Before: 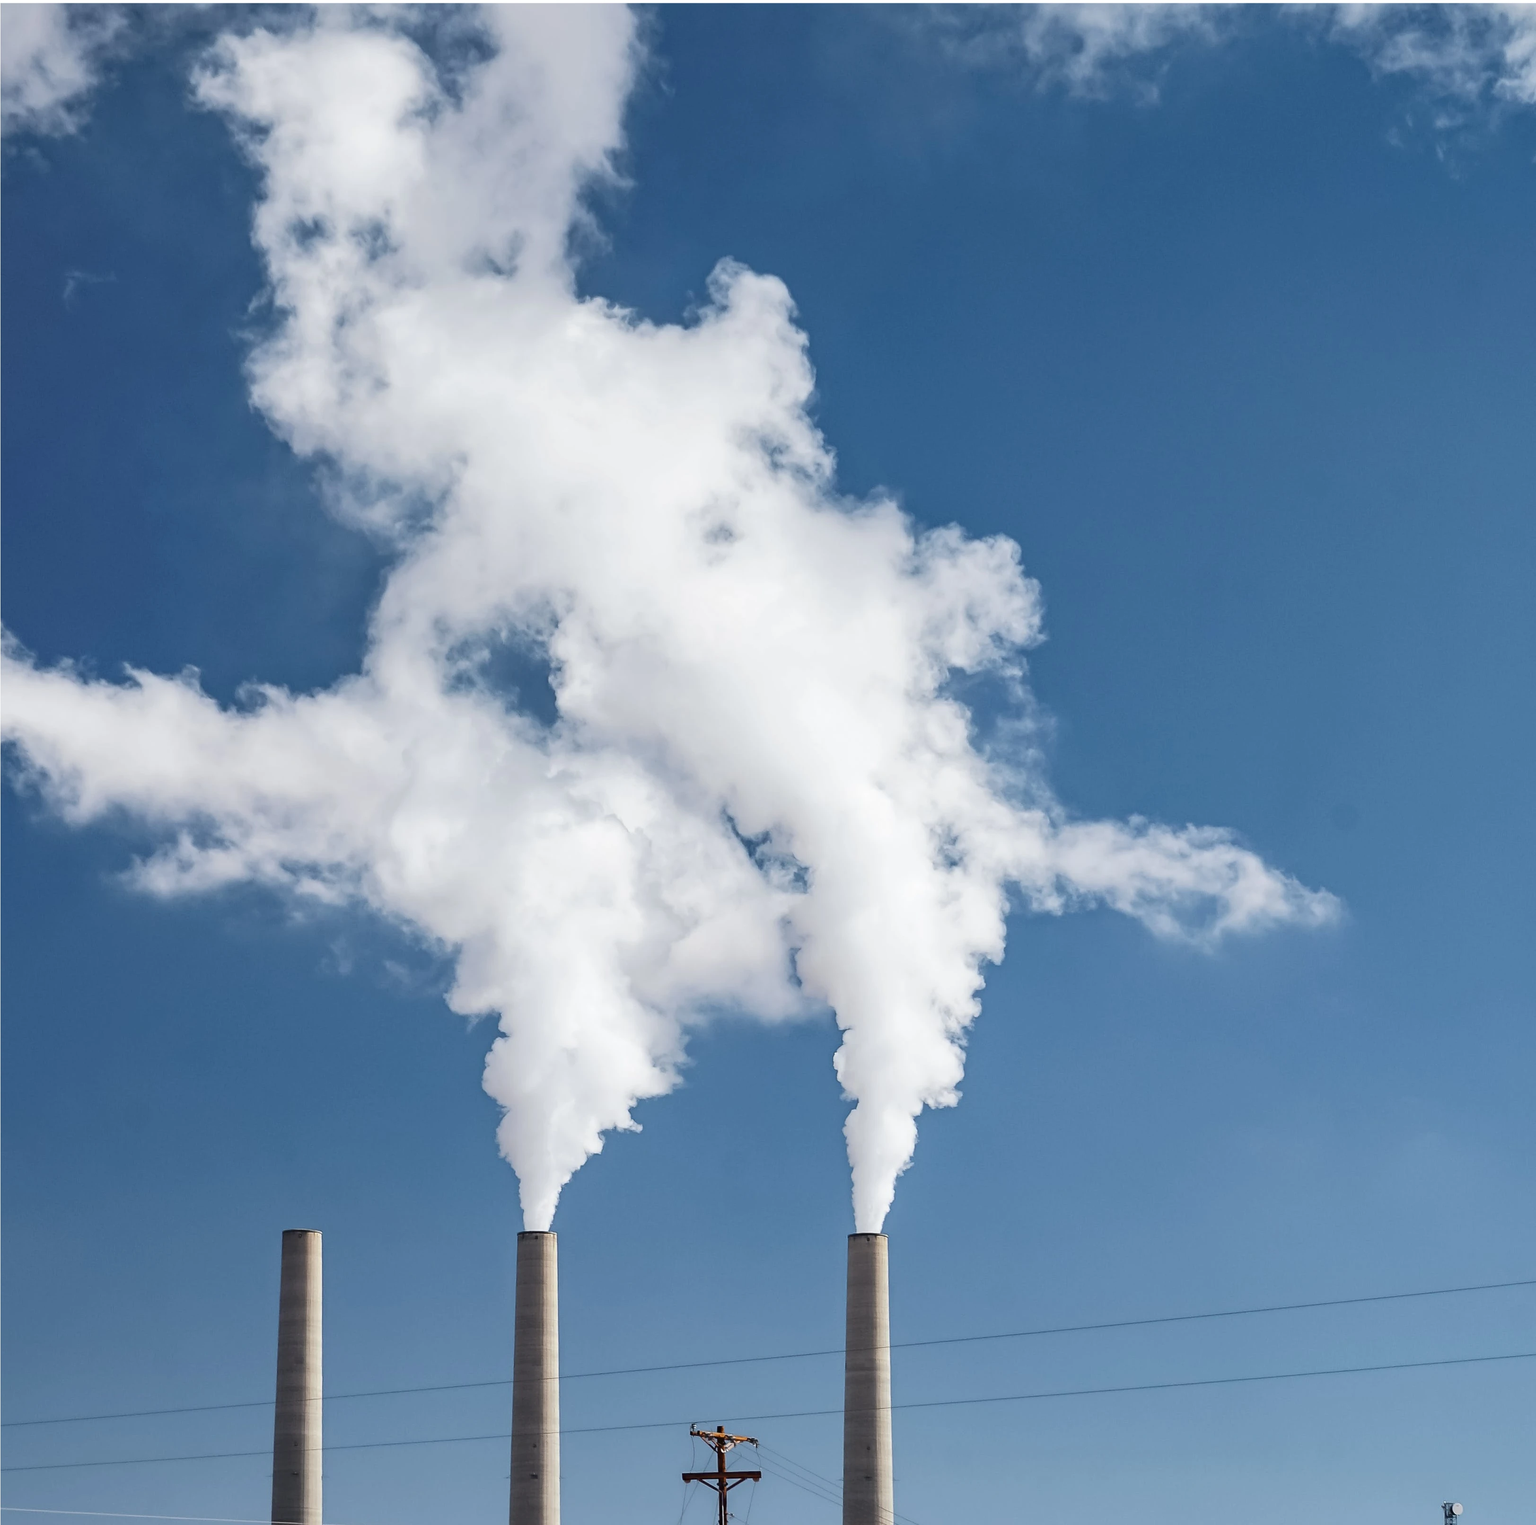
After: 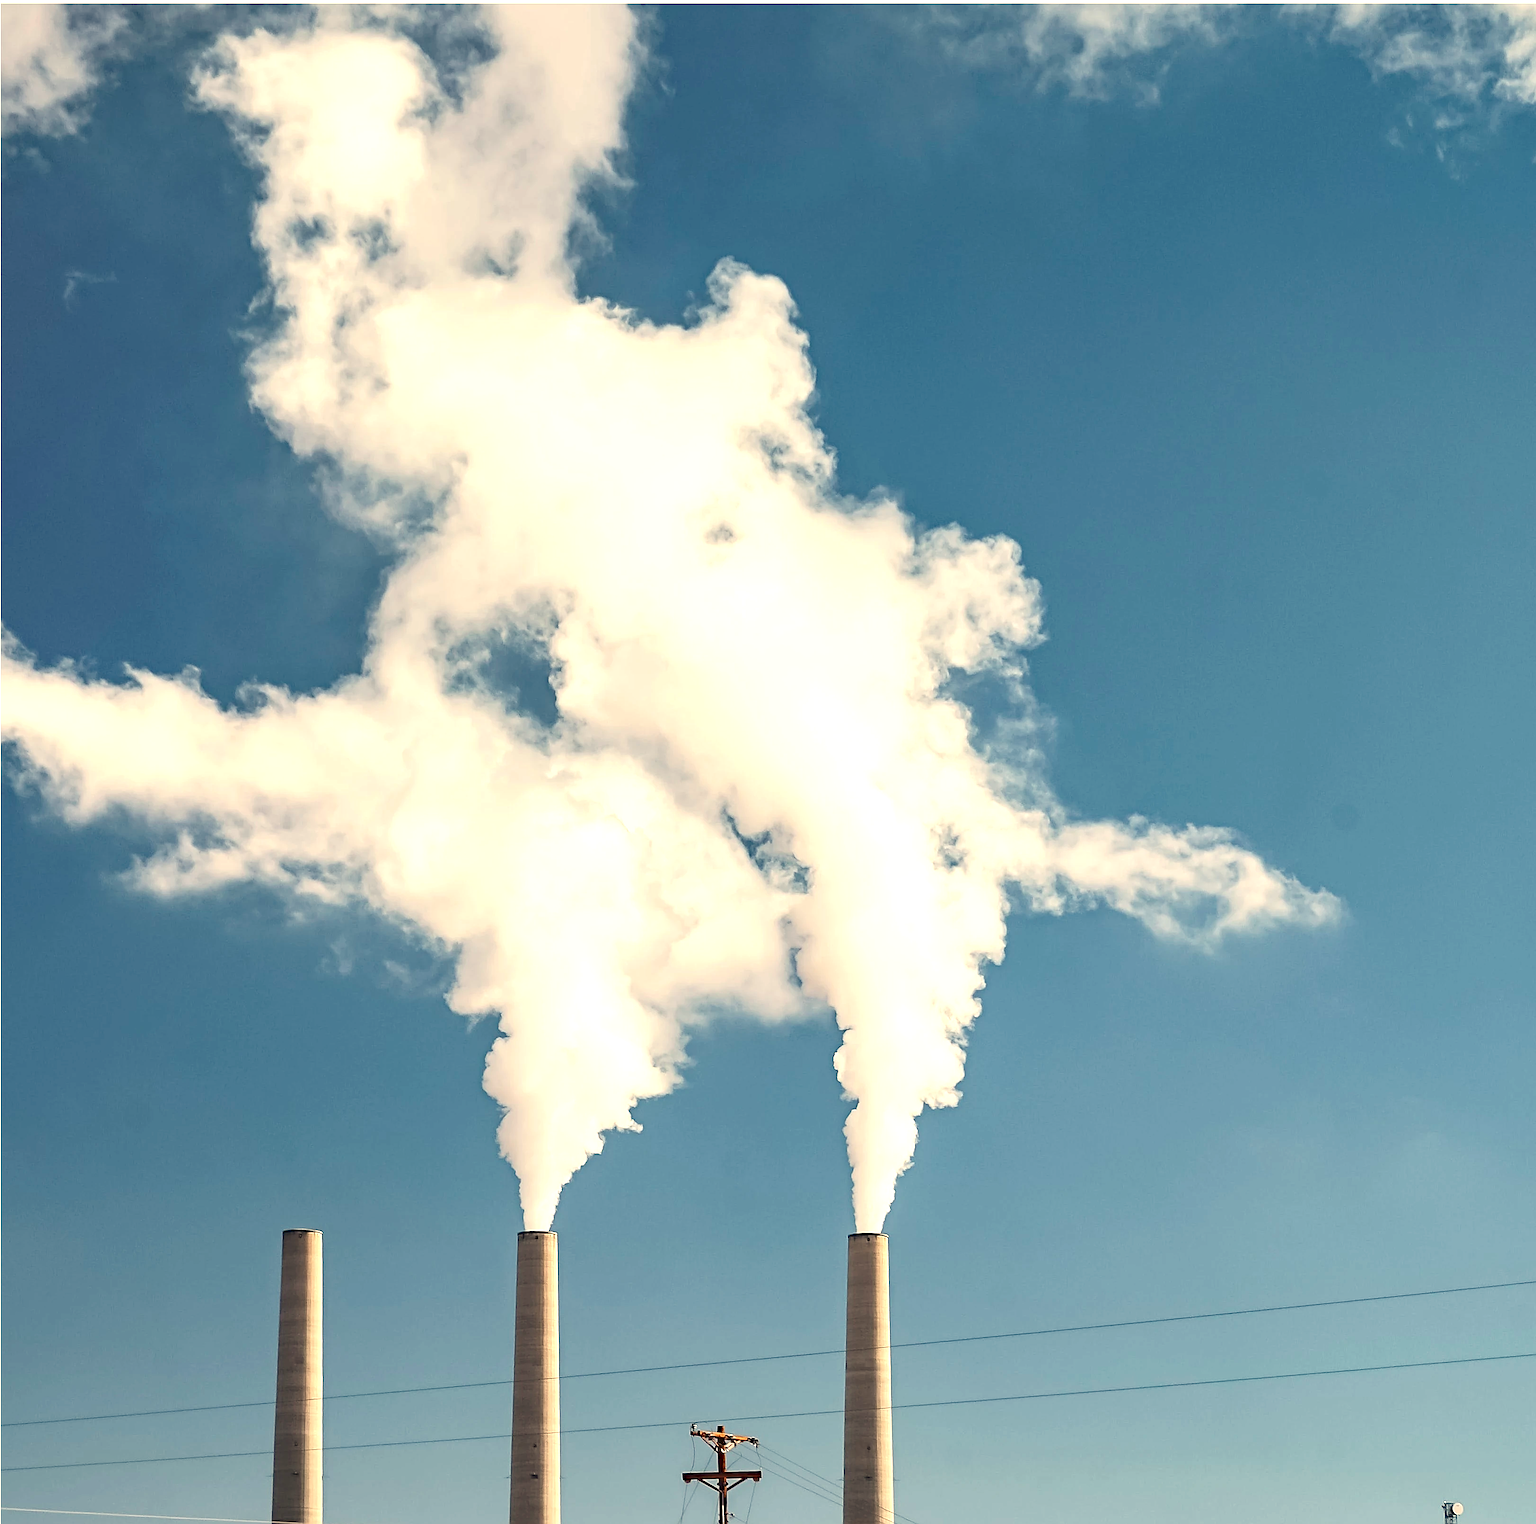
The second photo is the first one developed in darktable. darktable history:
haze removal: compatibility mode true, adaptive false
exposure: black level correction 0, exposure 0.7 EV, compensate exposure bias true, compensate highlight preservation false
sharpen: on, module defaults
white balance: red 1.123, blue 0.83
